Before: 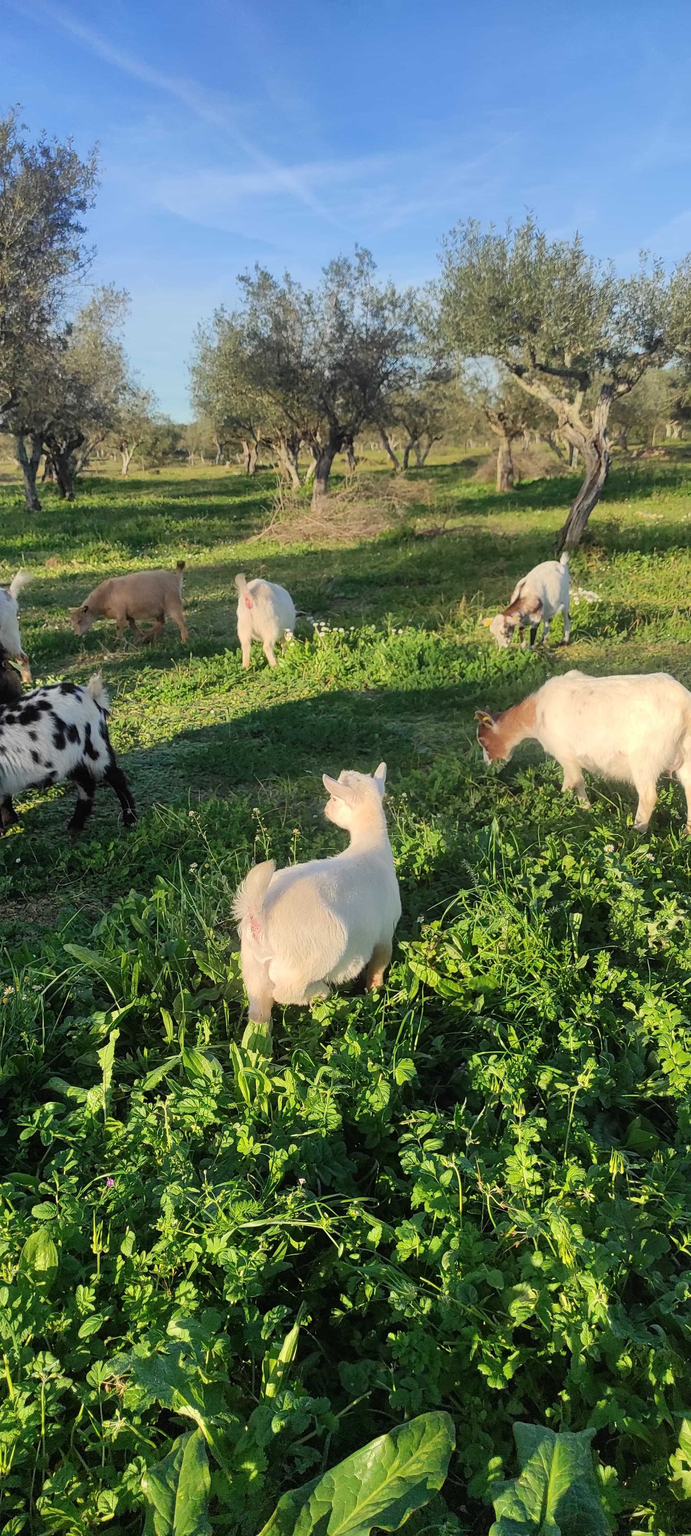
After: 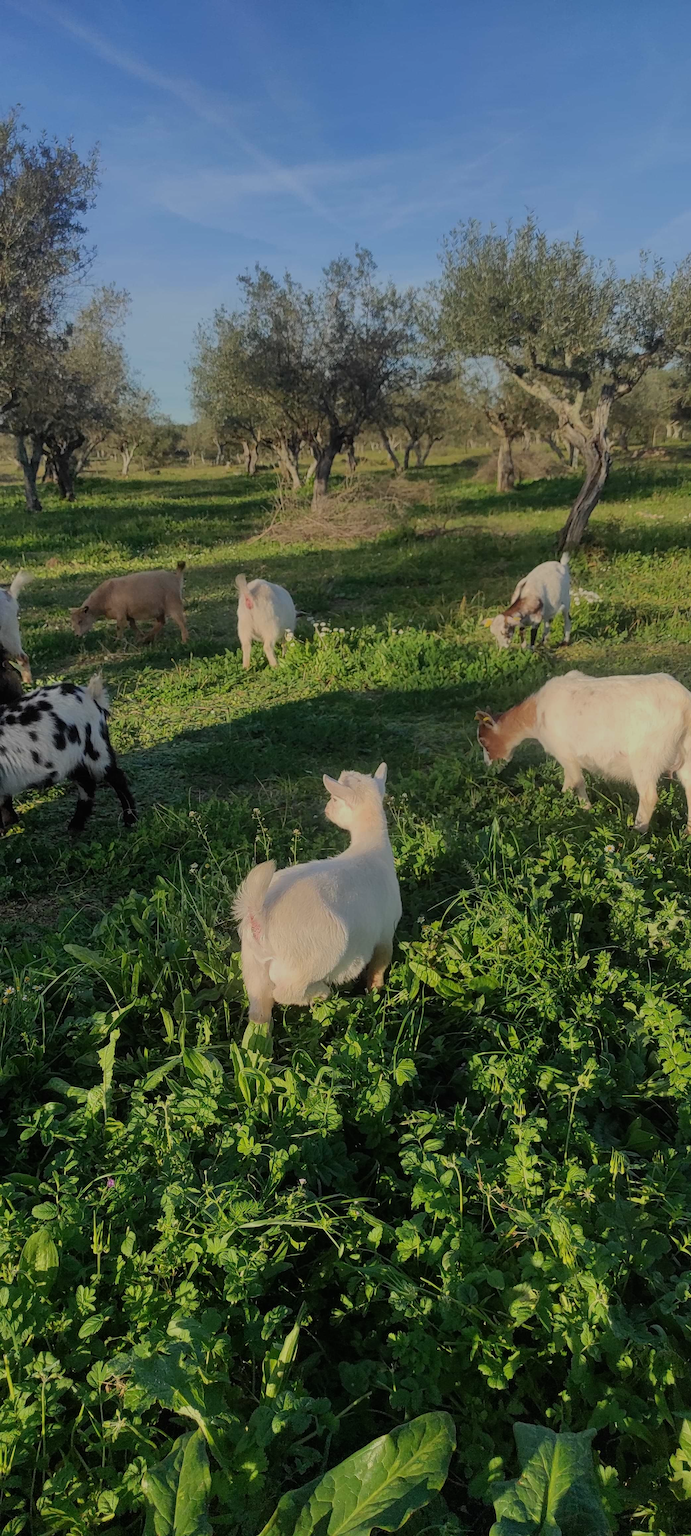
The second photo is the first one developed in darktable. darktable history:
exposure: black level correction 0, exposure -0.792 EV, compensate exposure bias true, compensate highlight preservation false
